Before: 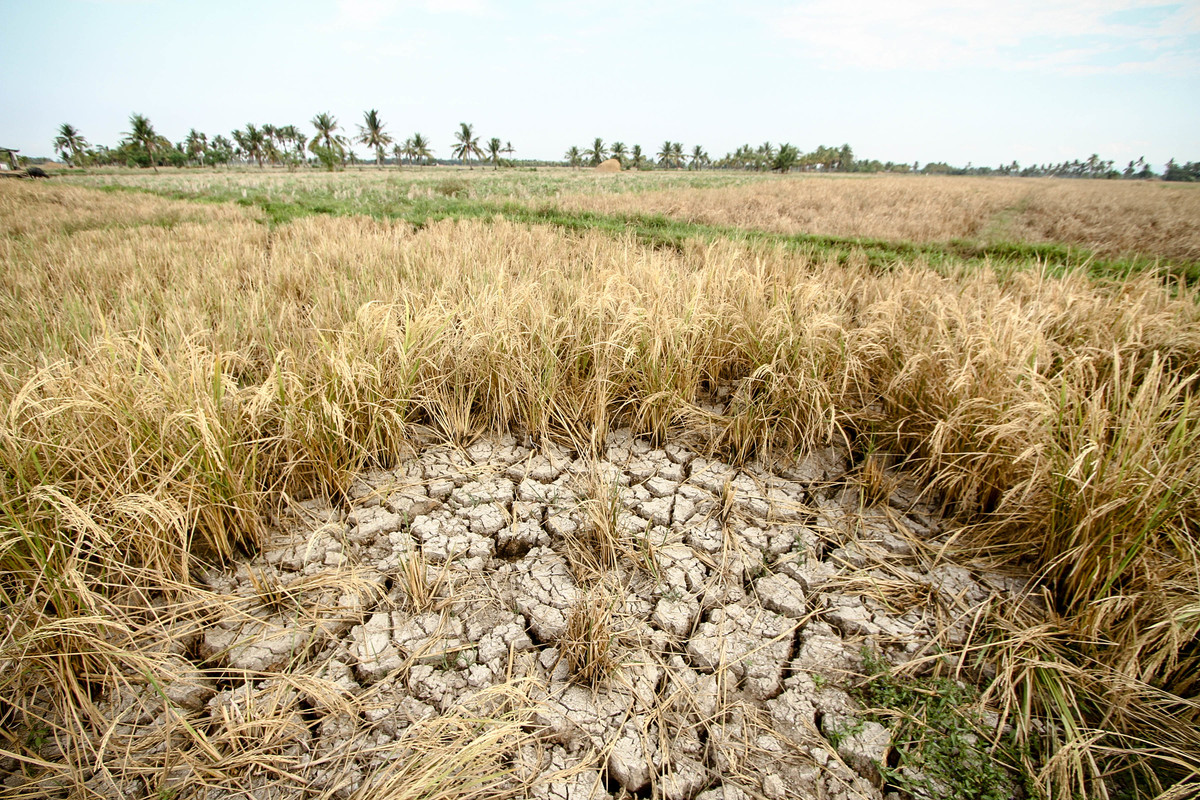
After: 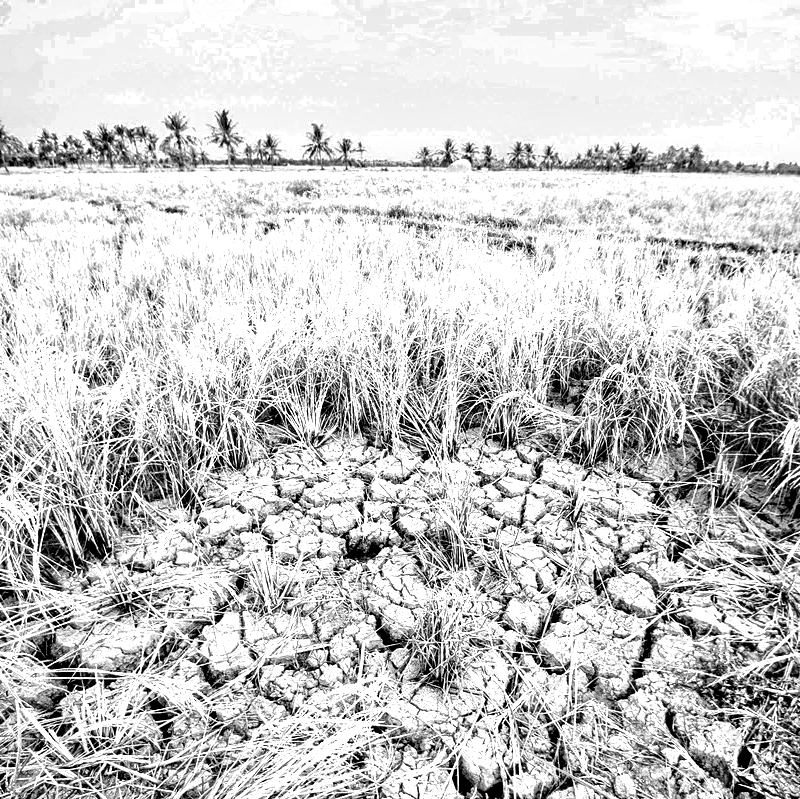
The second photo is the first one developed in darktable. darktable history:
crop and rotate: left 12.477%, right 20.786%
local contrast: detail 130%
color zones: curves: ch0 [(0, 0.554) (0.146, 0.662) (0.293, 0.86) (0.503, 0.774) (0.637, 0.106) (0.74, 0.072) (0.866, 0.488) (0.998, 0.569)]; ch1 [(0, 0) (0.143, 0) (0.286, 0) (0.429, 0) (0.571, 0) (0.714, 0) (0.857, 0)]
contrast equalizer: y [[0.6 ×6], [0.55 ×6], [0 ×6], [0 ×6], [0 ×6]]
